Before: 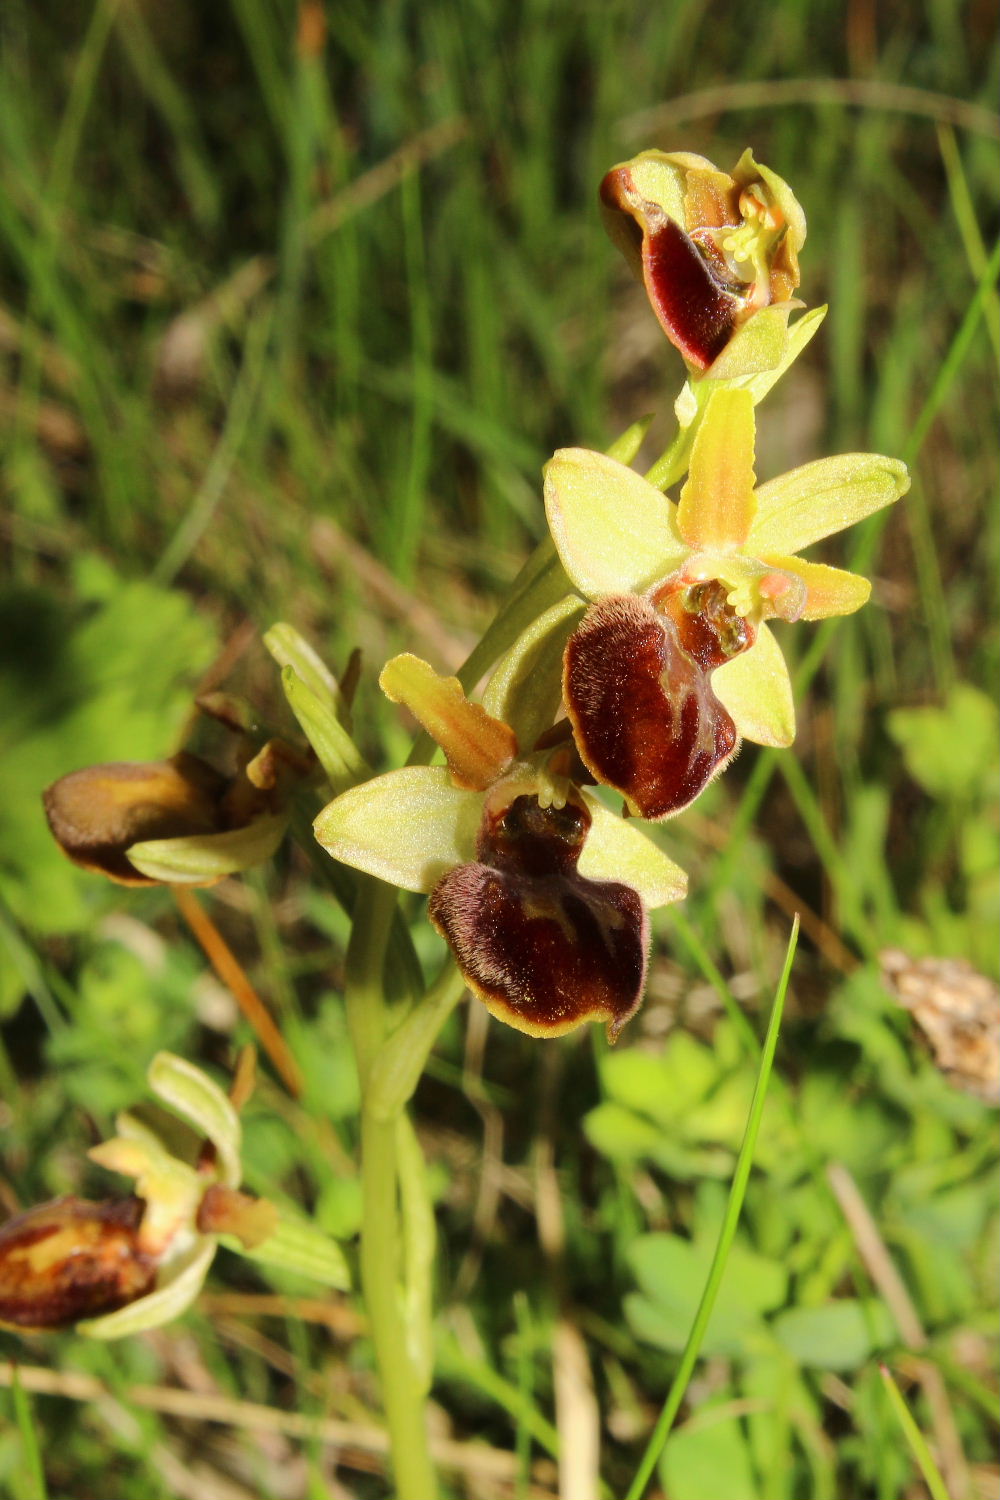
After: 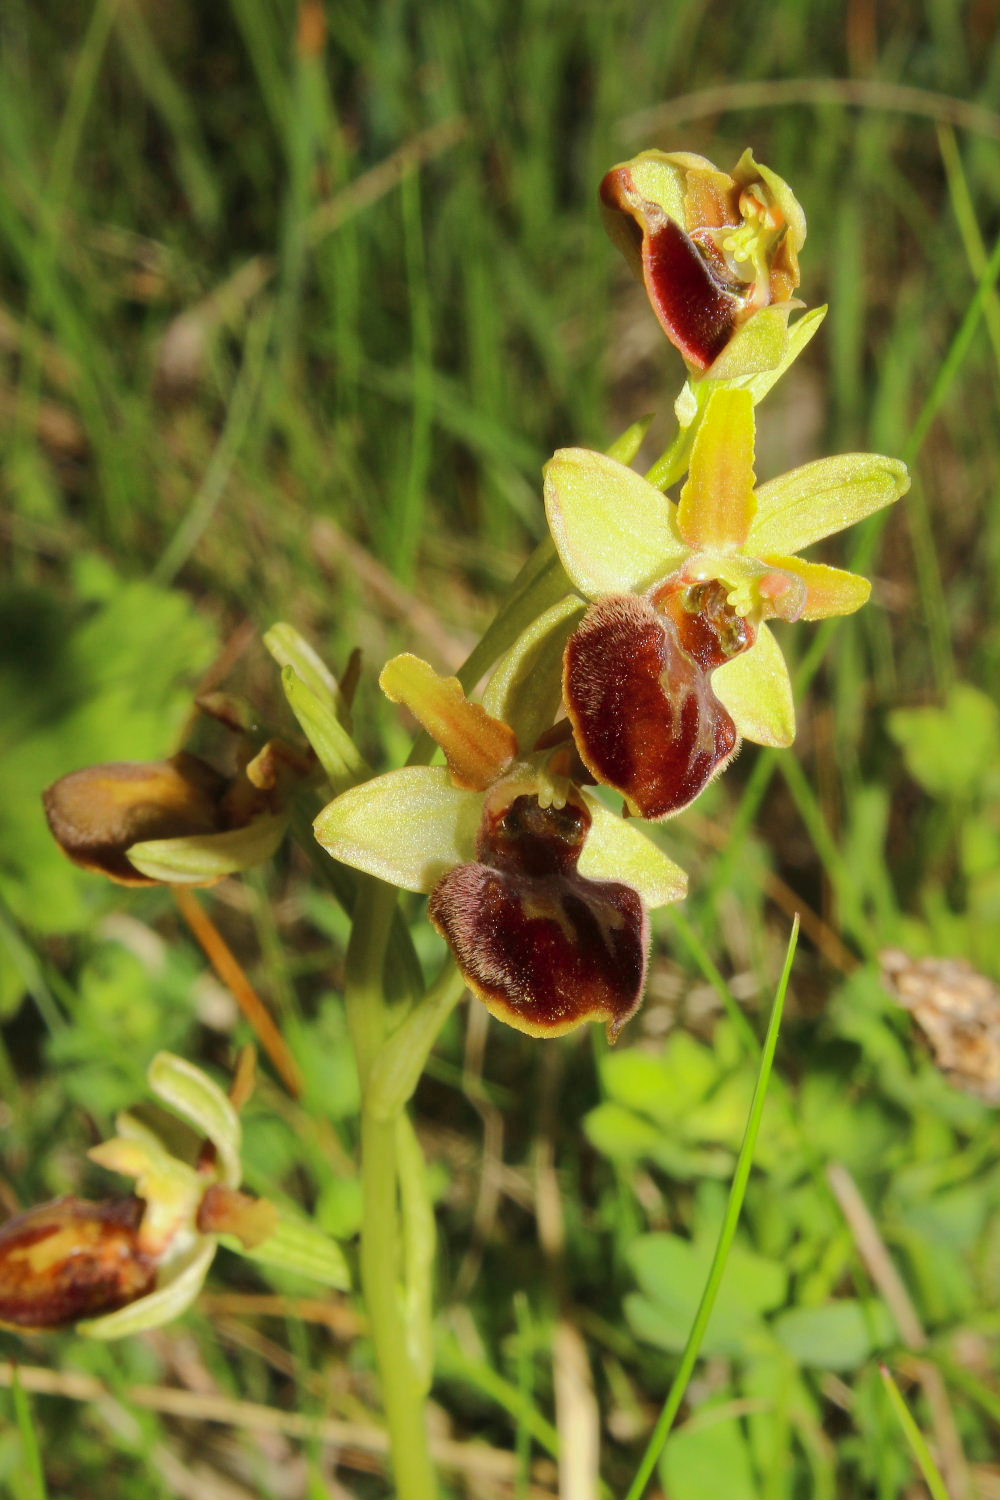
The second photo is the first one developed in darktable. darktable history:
white balance: red 0.98, blue 1.034
shadows and highlights: on, module defaults
